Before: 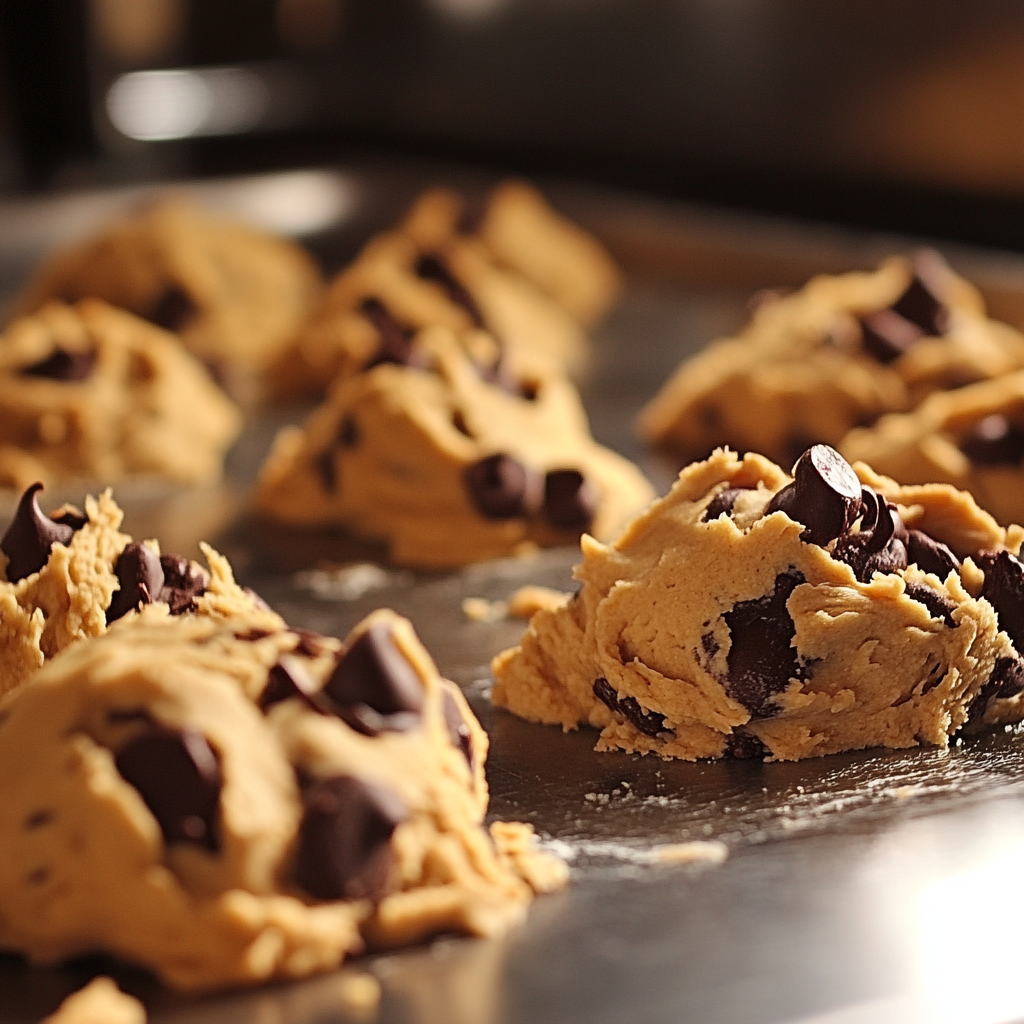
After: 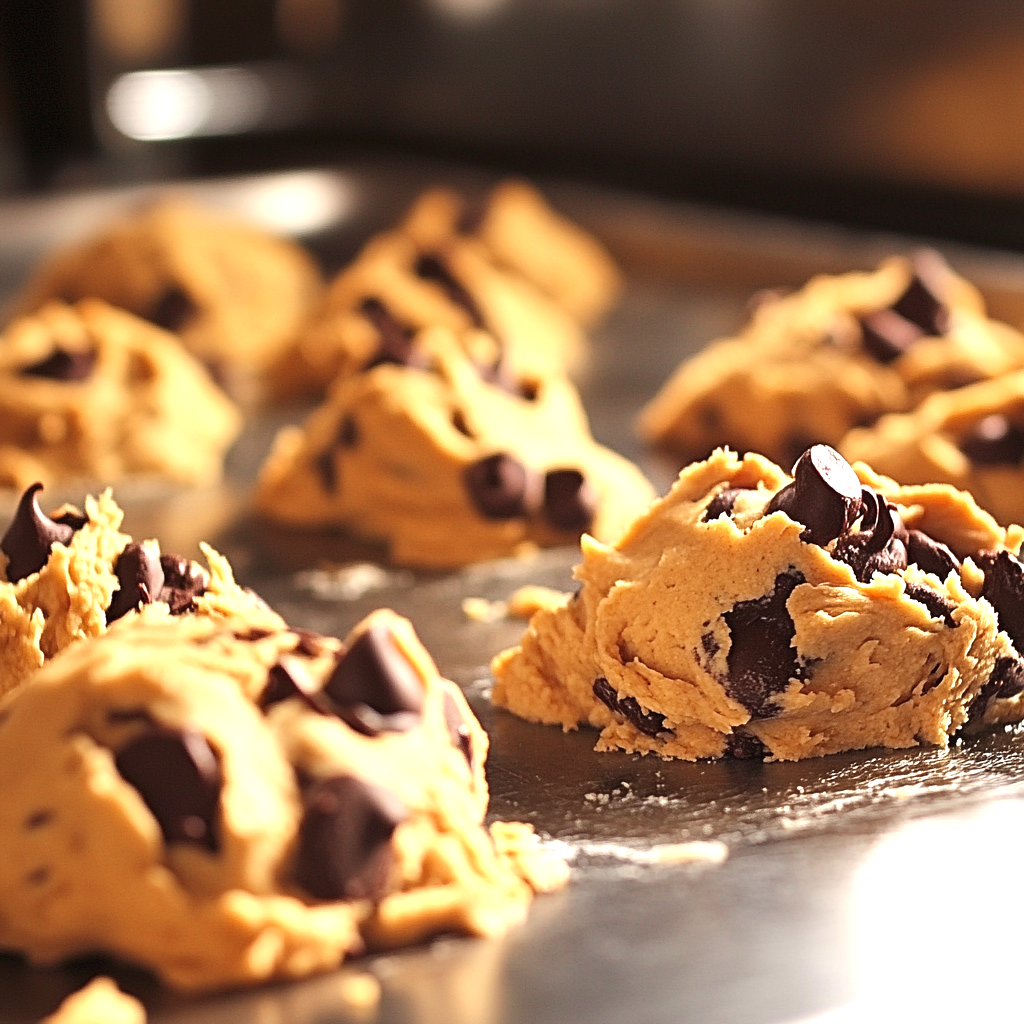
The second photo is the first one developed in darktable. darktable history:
exposure: exposure 0.92 EV, compensate exposure bias true, compensate highlight preservation false
